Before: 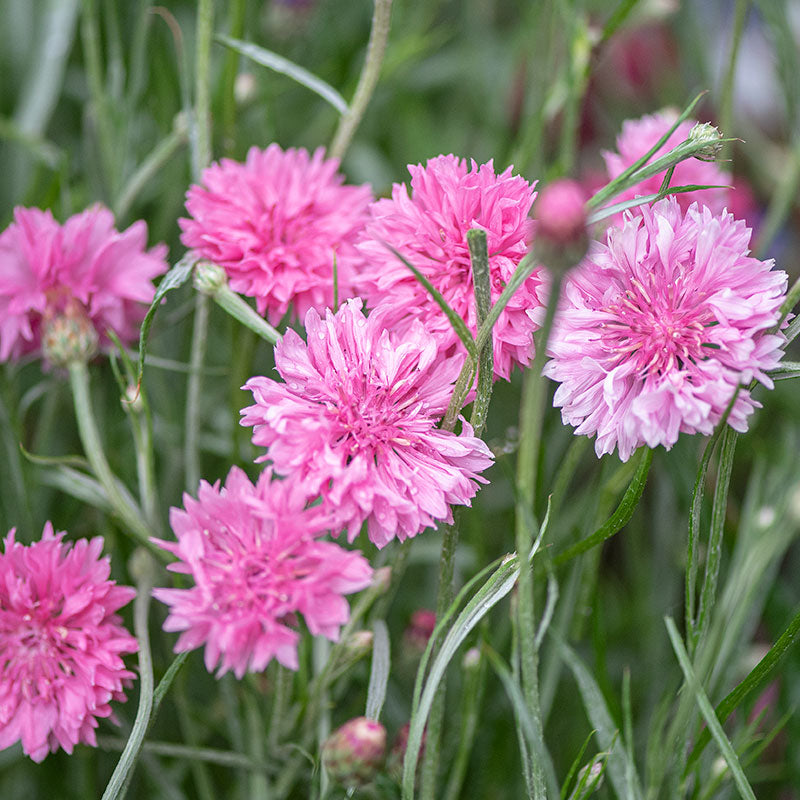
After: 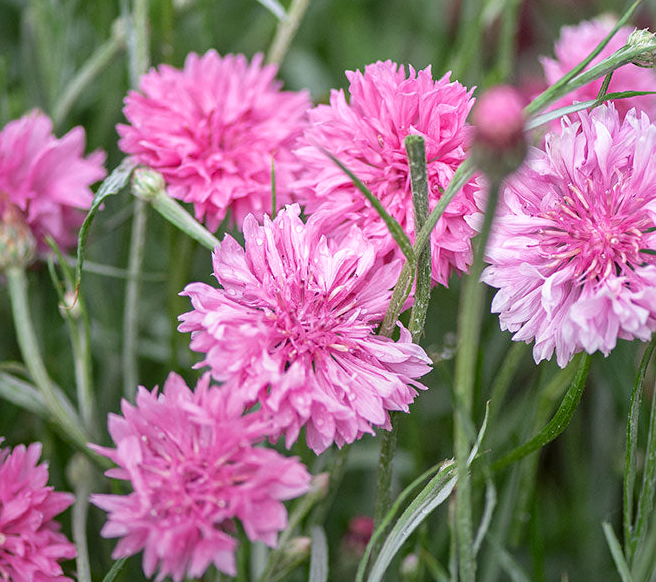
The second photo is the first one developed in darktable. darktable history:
graduated density: rotation -180°, offset 24.95
local contrast: mode bilateral grid, contrast 20, coarseness 50, detail 120%, midtone range 0.2
crop: left 7.856%, top 11.836%, right 10.12%, bottom 15.387%
